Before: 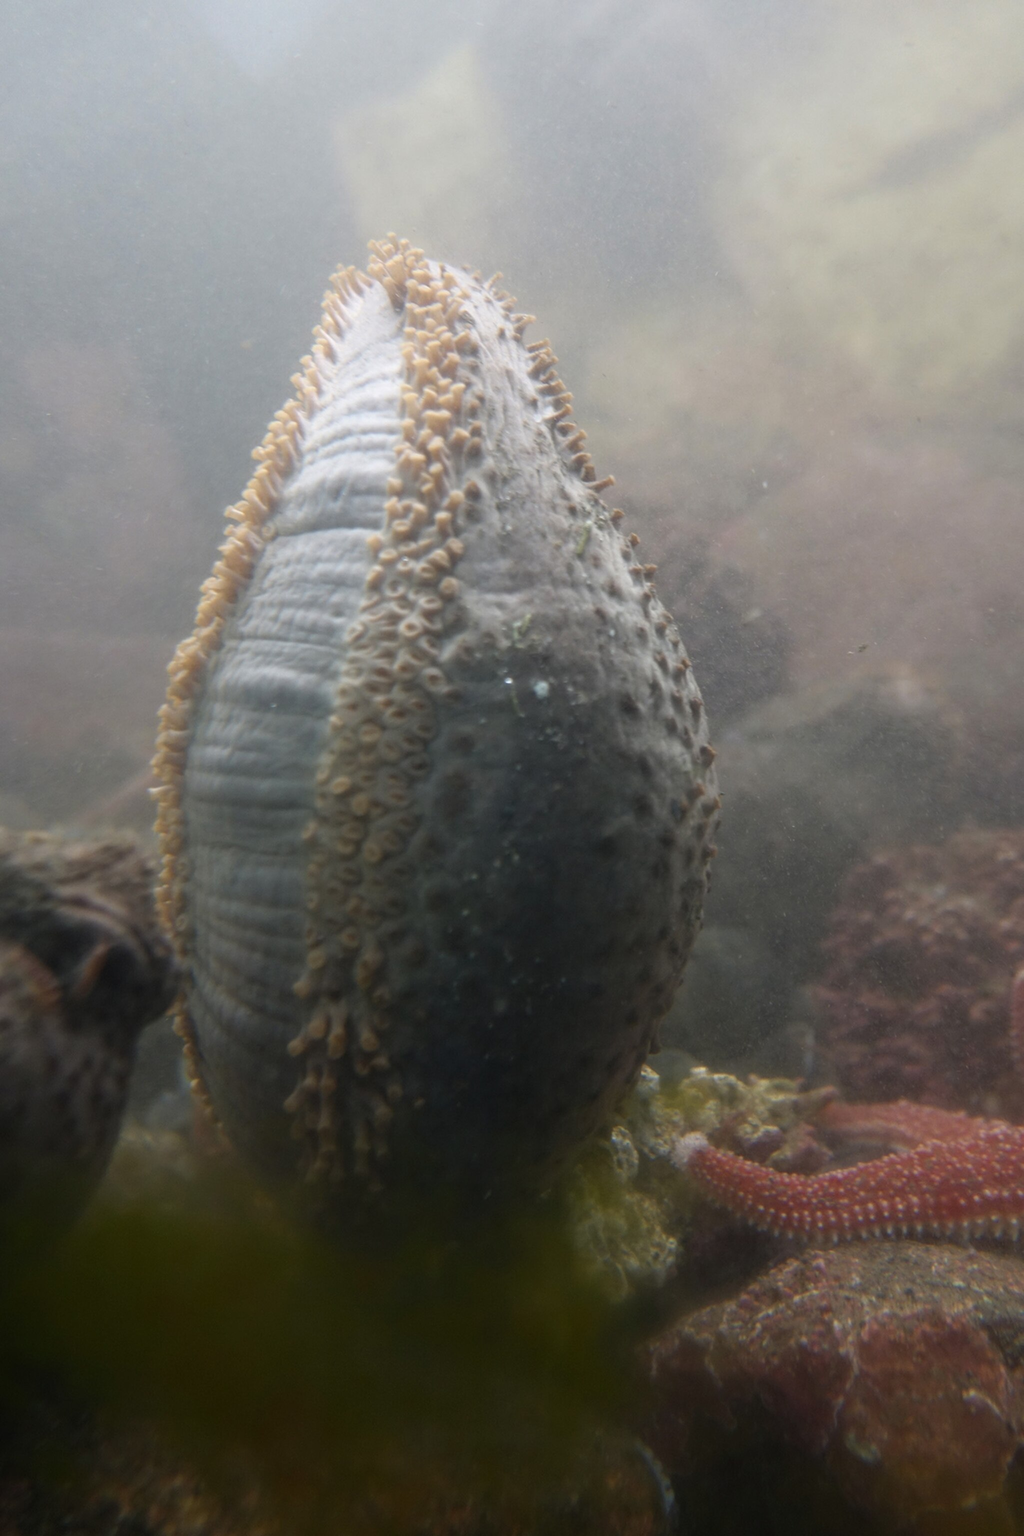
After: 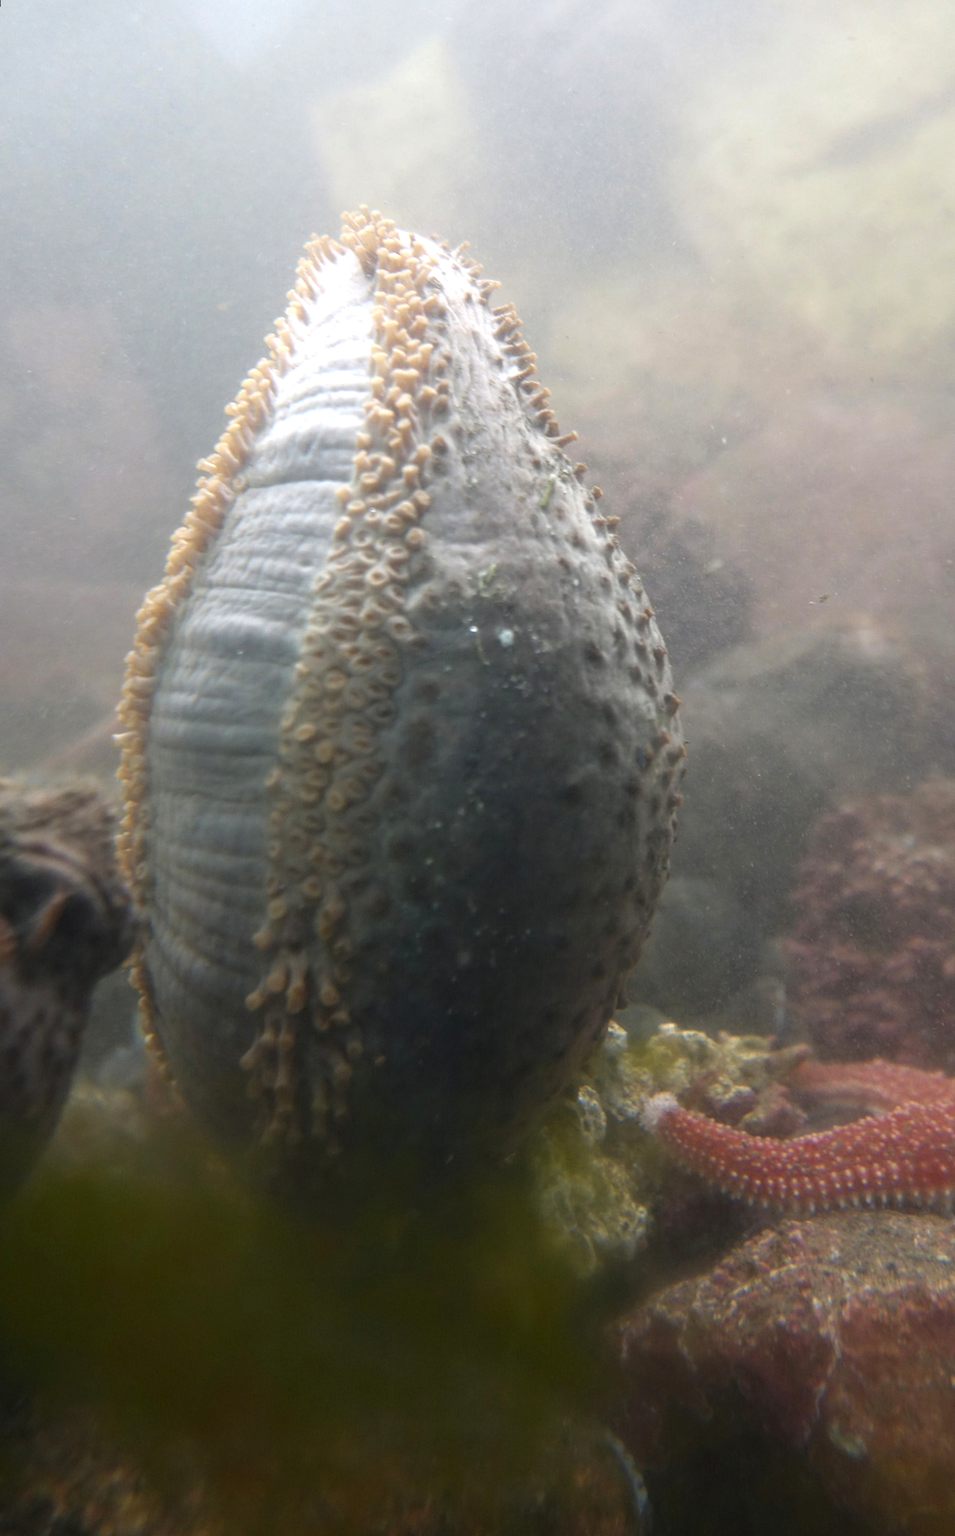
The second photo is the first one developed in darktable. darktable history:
exposure: black level correction 0, exposure 0.5 EV, compensate exposure bias true, compensate highlight preservation false
rotate and perspective: rotation 0.215°, lens shift (vertical) -0.139, crop left 0.069, crop right 0.939, crop top 0.002, crop bottom 0.996
